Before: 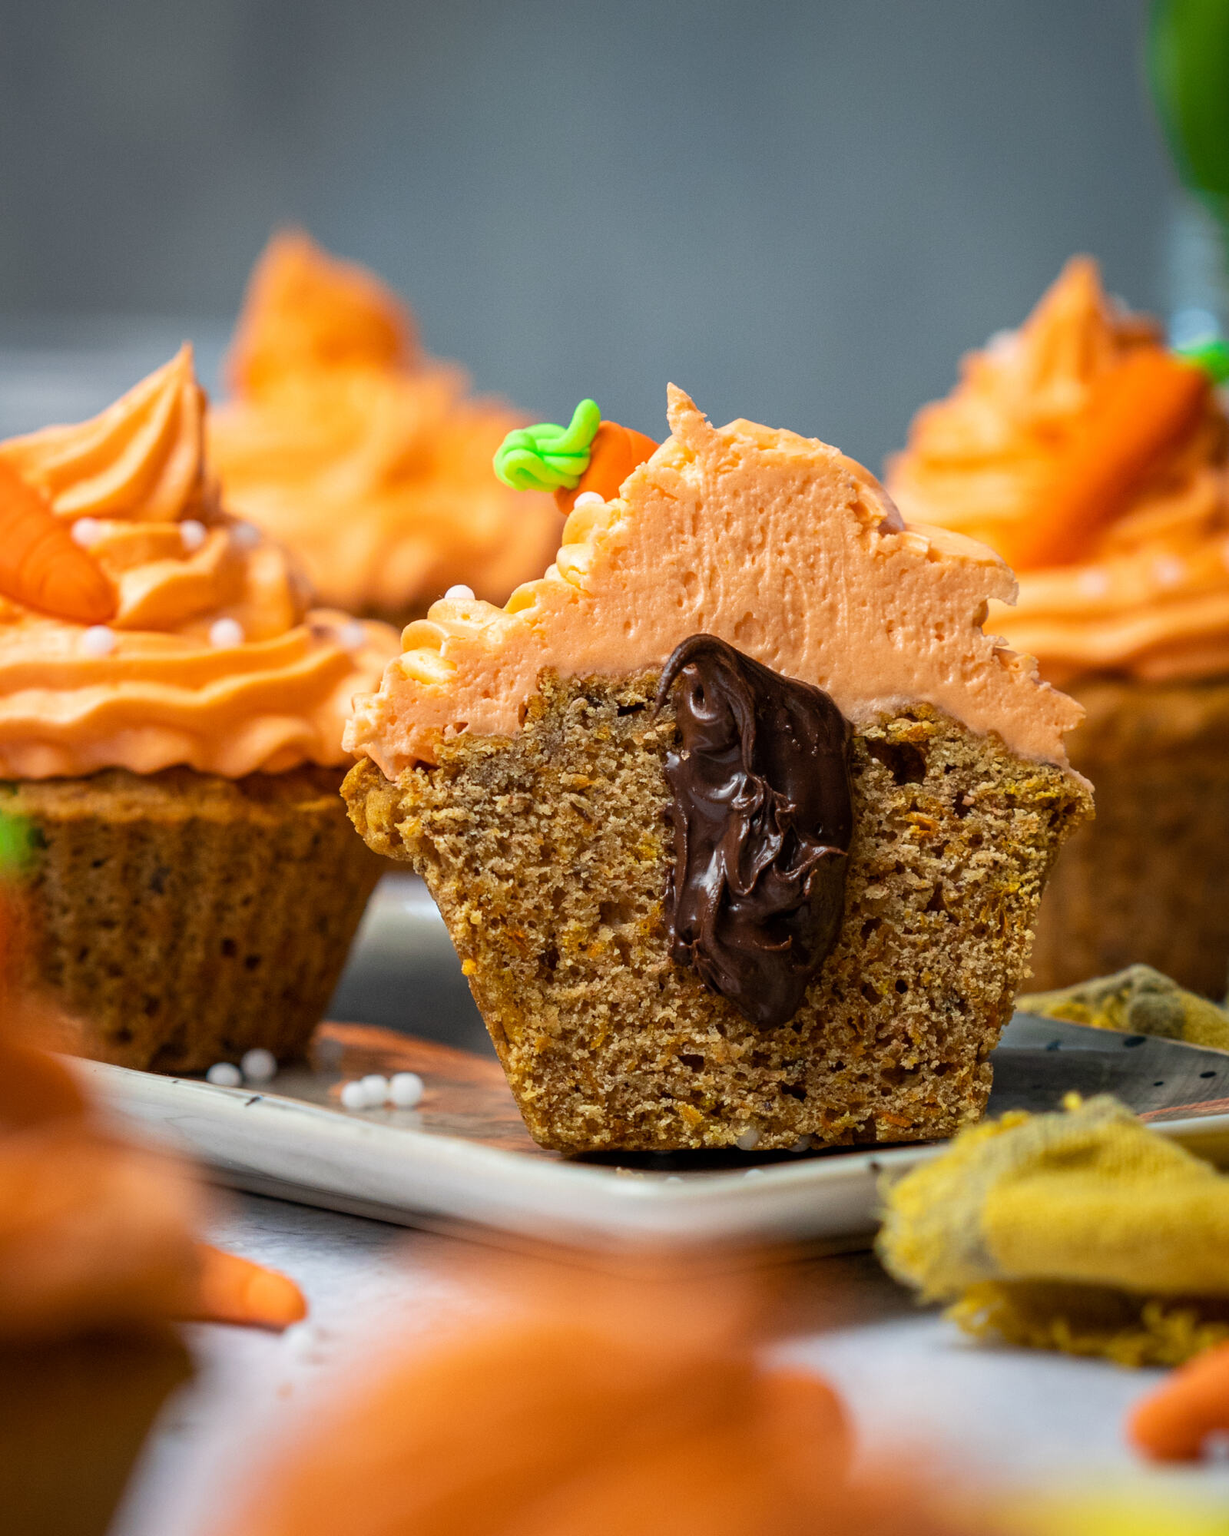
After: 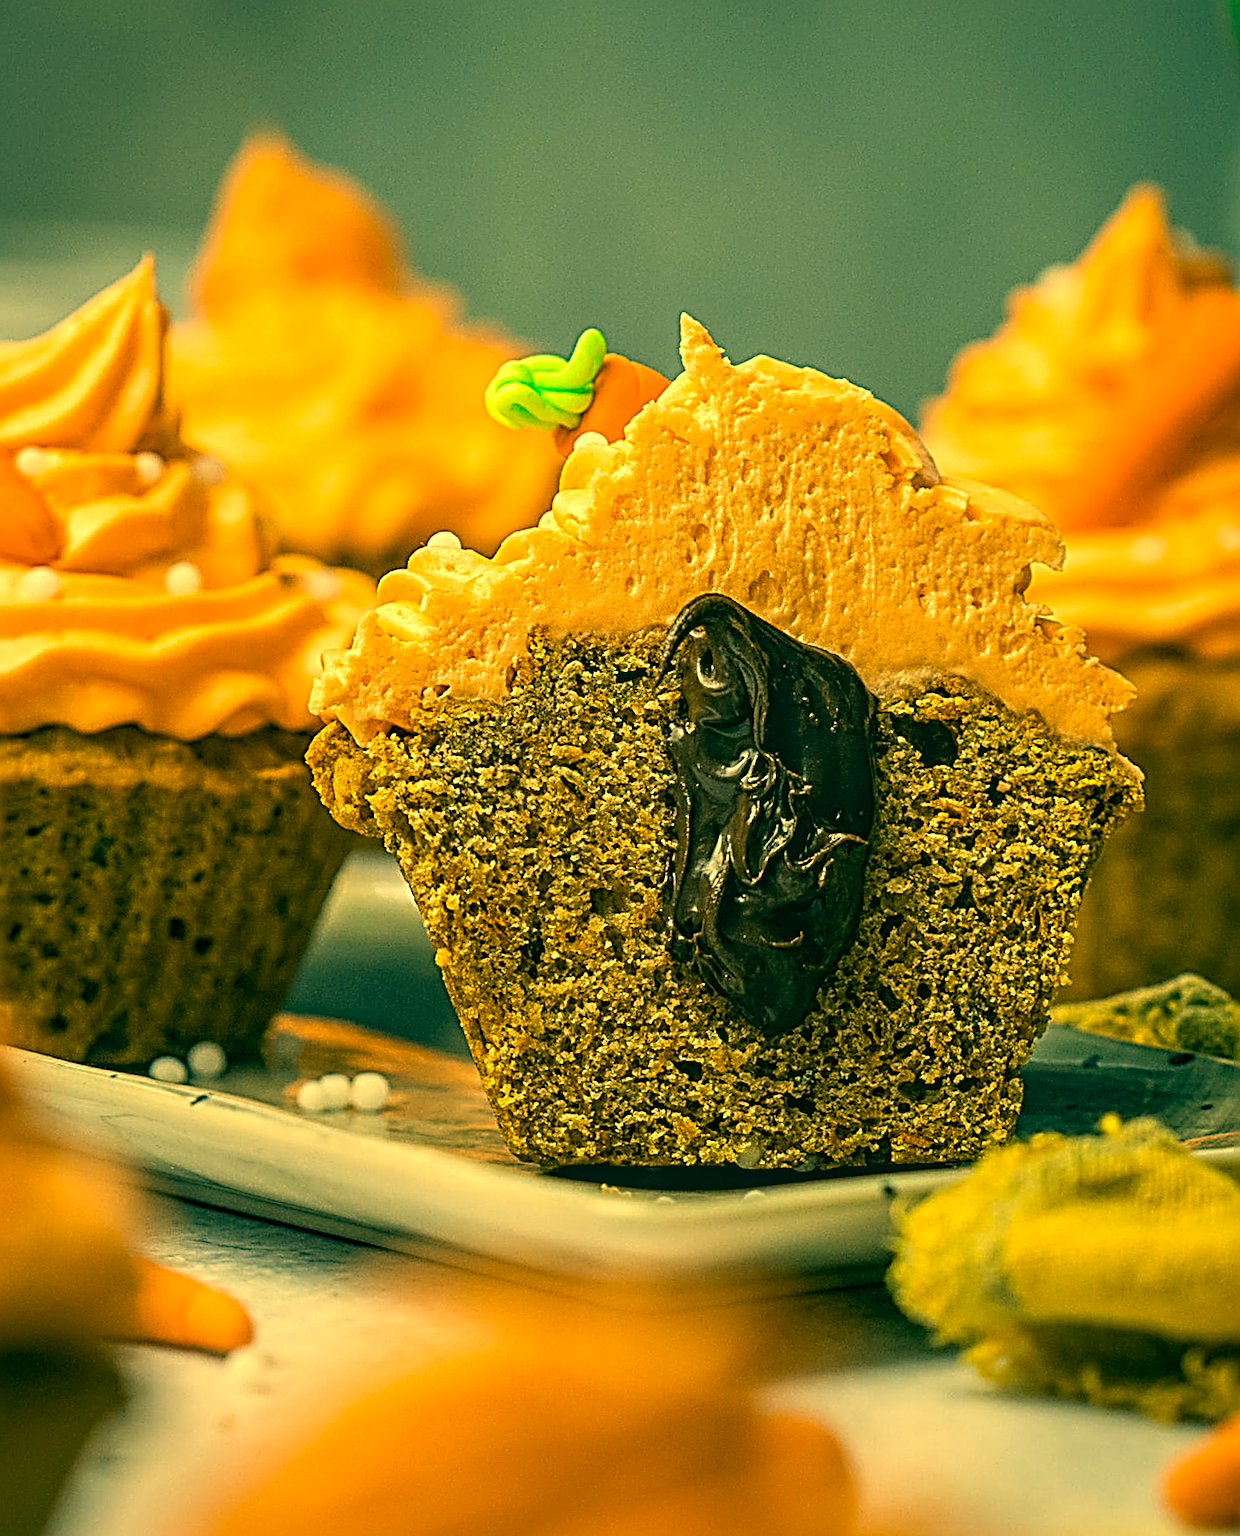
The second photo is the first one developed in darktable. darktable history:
sharpen: radius 3.158, amount 1.731
color correction: highlights a* 1.83, highlights b* 34.02, shadows a* -36.68, shadows b* -5.48
crop and rotate: angle -1.96°, left 3.097%, top 4.154%, right 1.586%, bottom 0.529%
white balance: red 1.138, green 0.996, blue 0.812
contrast brightness saturation: saturation -0.05
local contrast: on, module defaults
rotate and perspective: rotation -0.45°, automatic cropping original format, crop left 0.008, crop right 0.992, crop top 0.012, crop bottom 0.988
